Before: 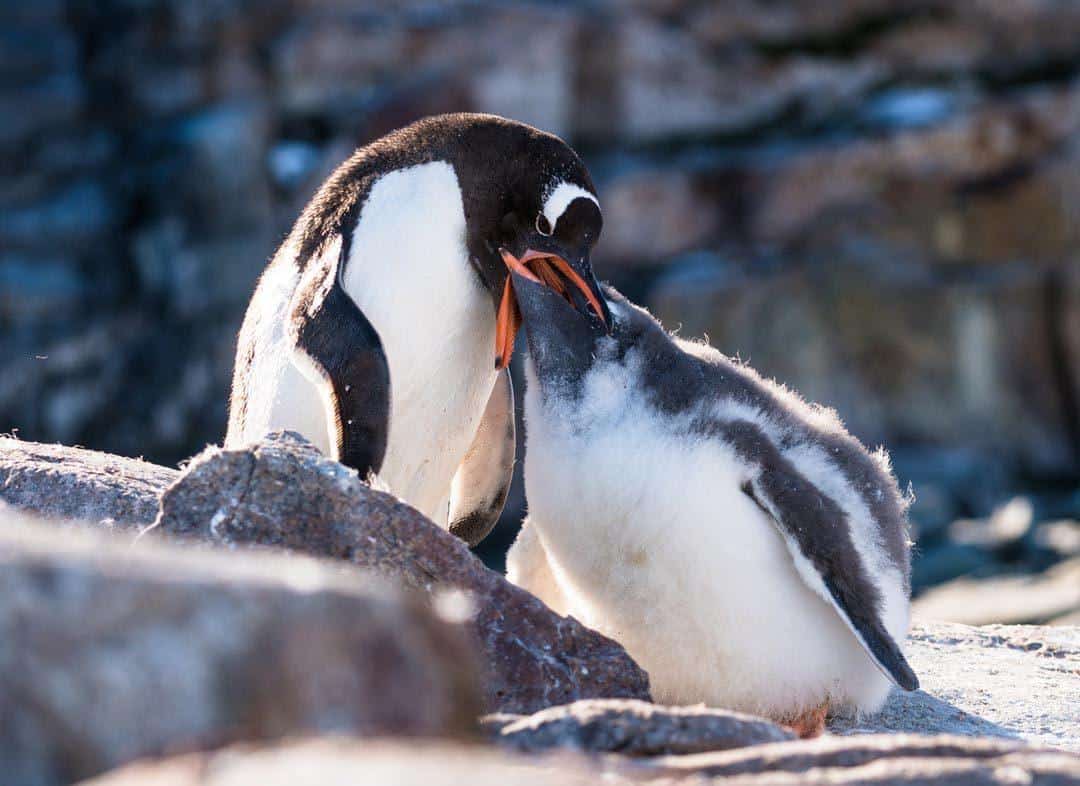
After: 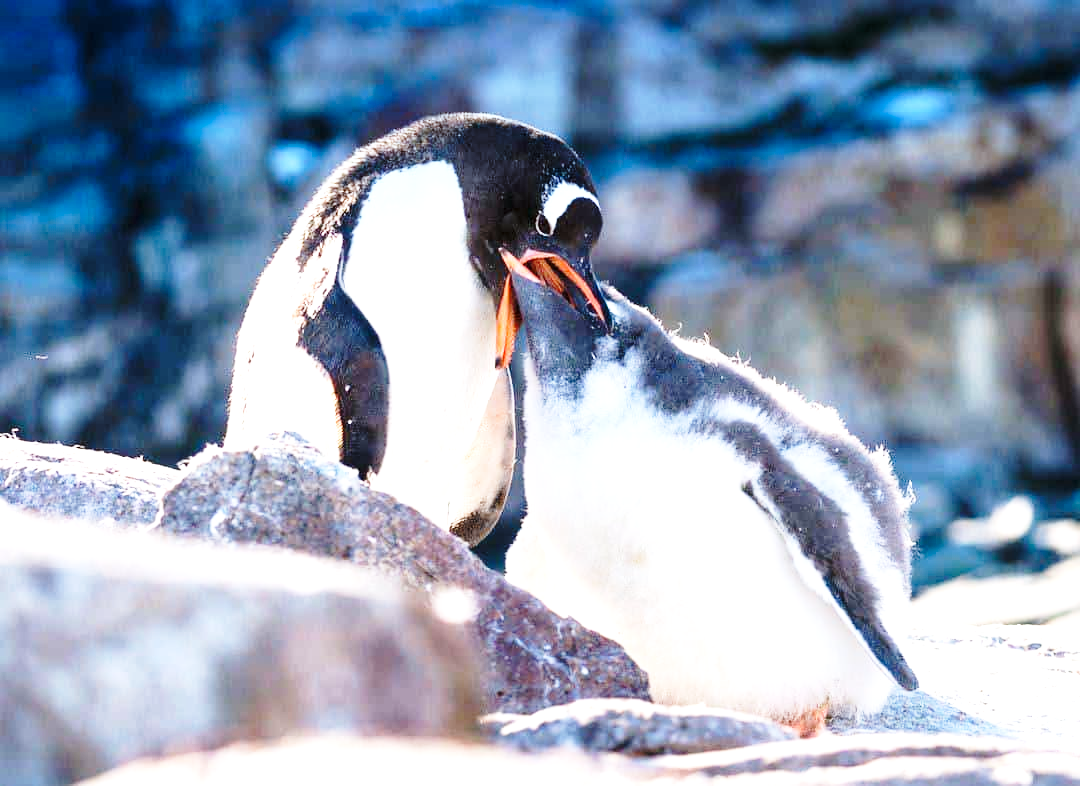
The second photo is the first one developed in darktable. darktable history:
graduated density: density 2.02 EV, hardness 44%, rotation 0.374°, offset 8.21, hue 208.8°, saturation 97%
exposure: exposure 1 EV, compensate highlight preservation false
base curve: curves: ch0 [(0, 0) (0.028, 0.03) (0.121, 0.232) (0.46, 0.748) (0.859, 0.968) (1, 1)], preserve colors none
